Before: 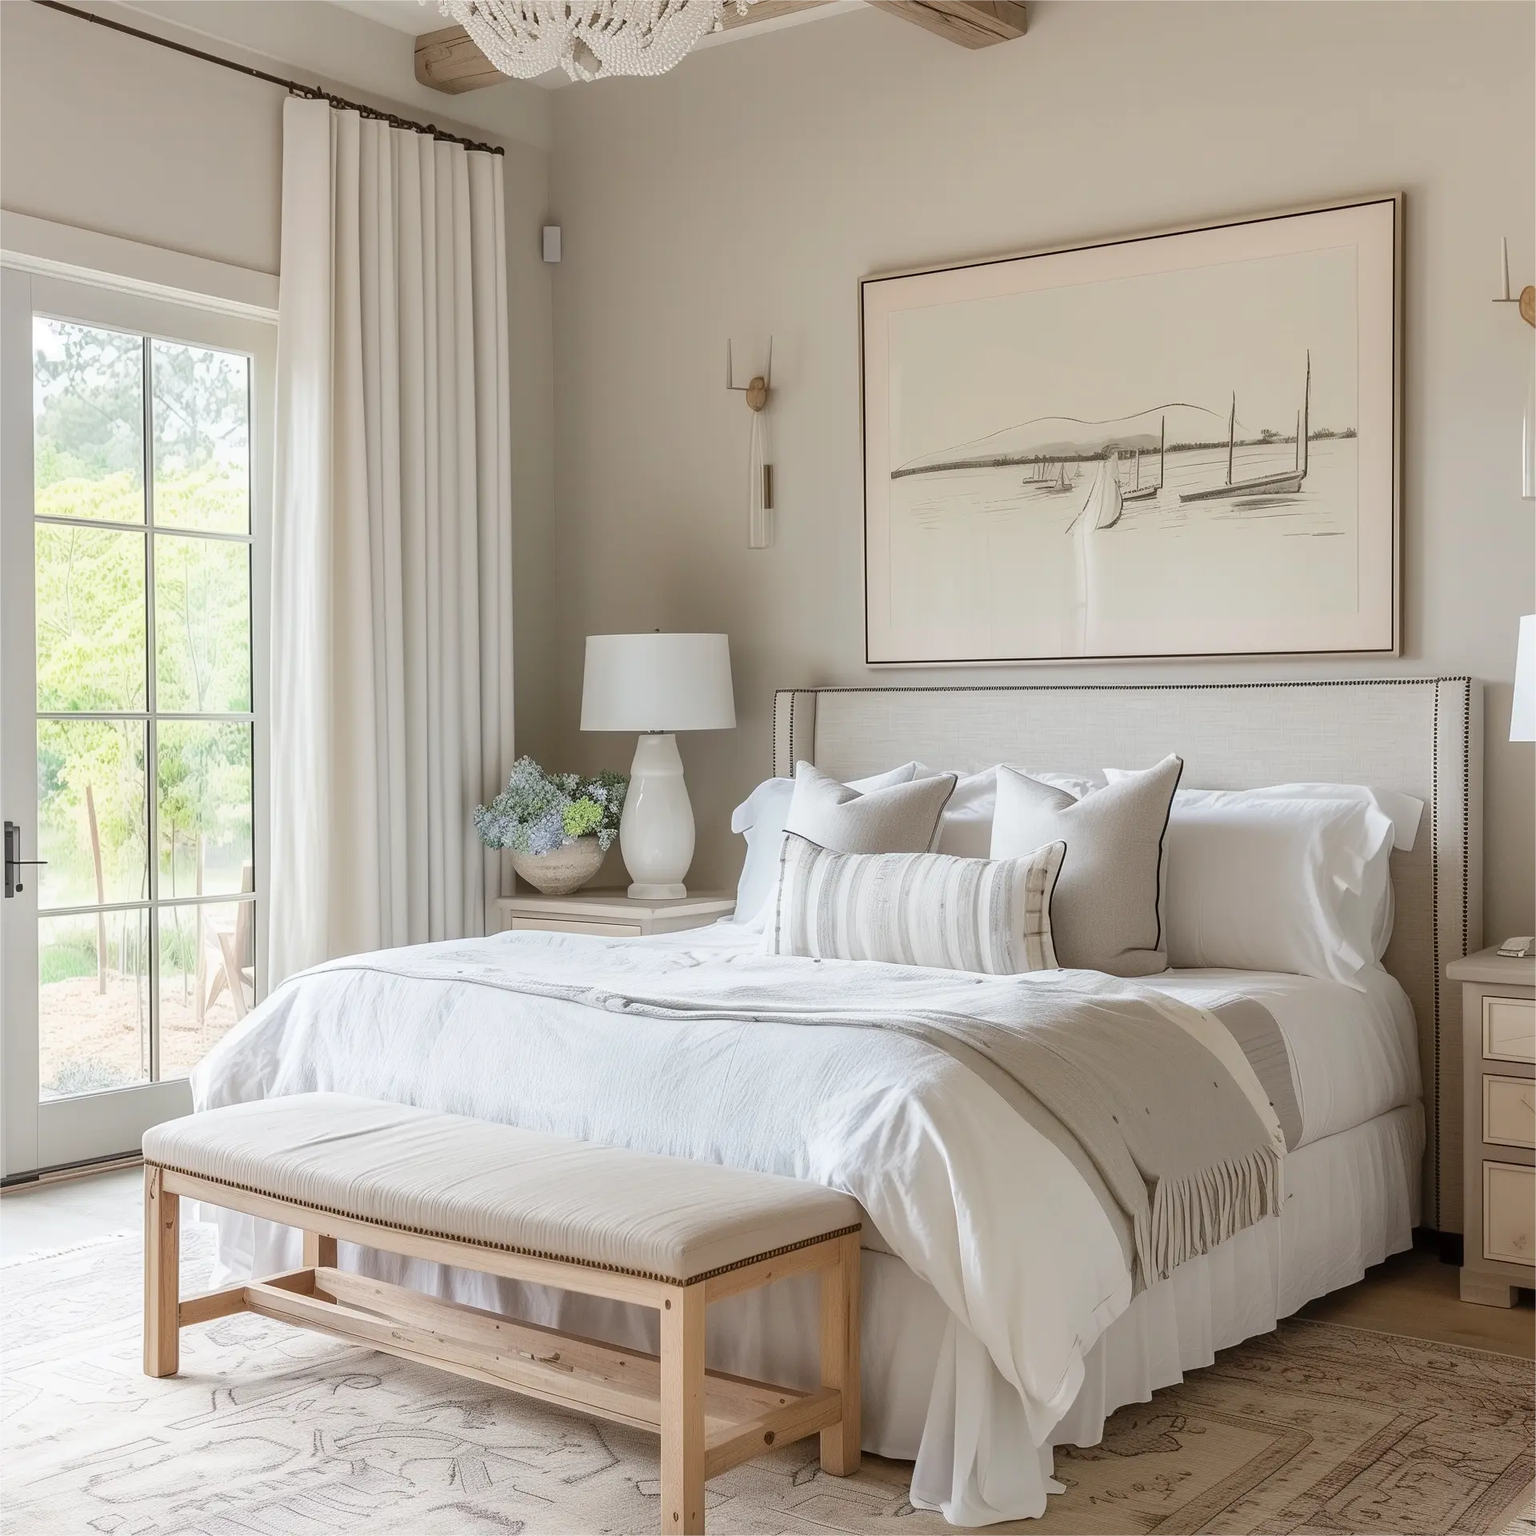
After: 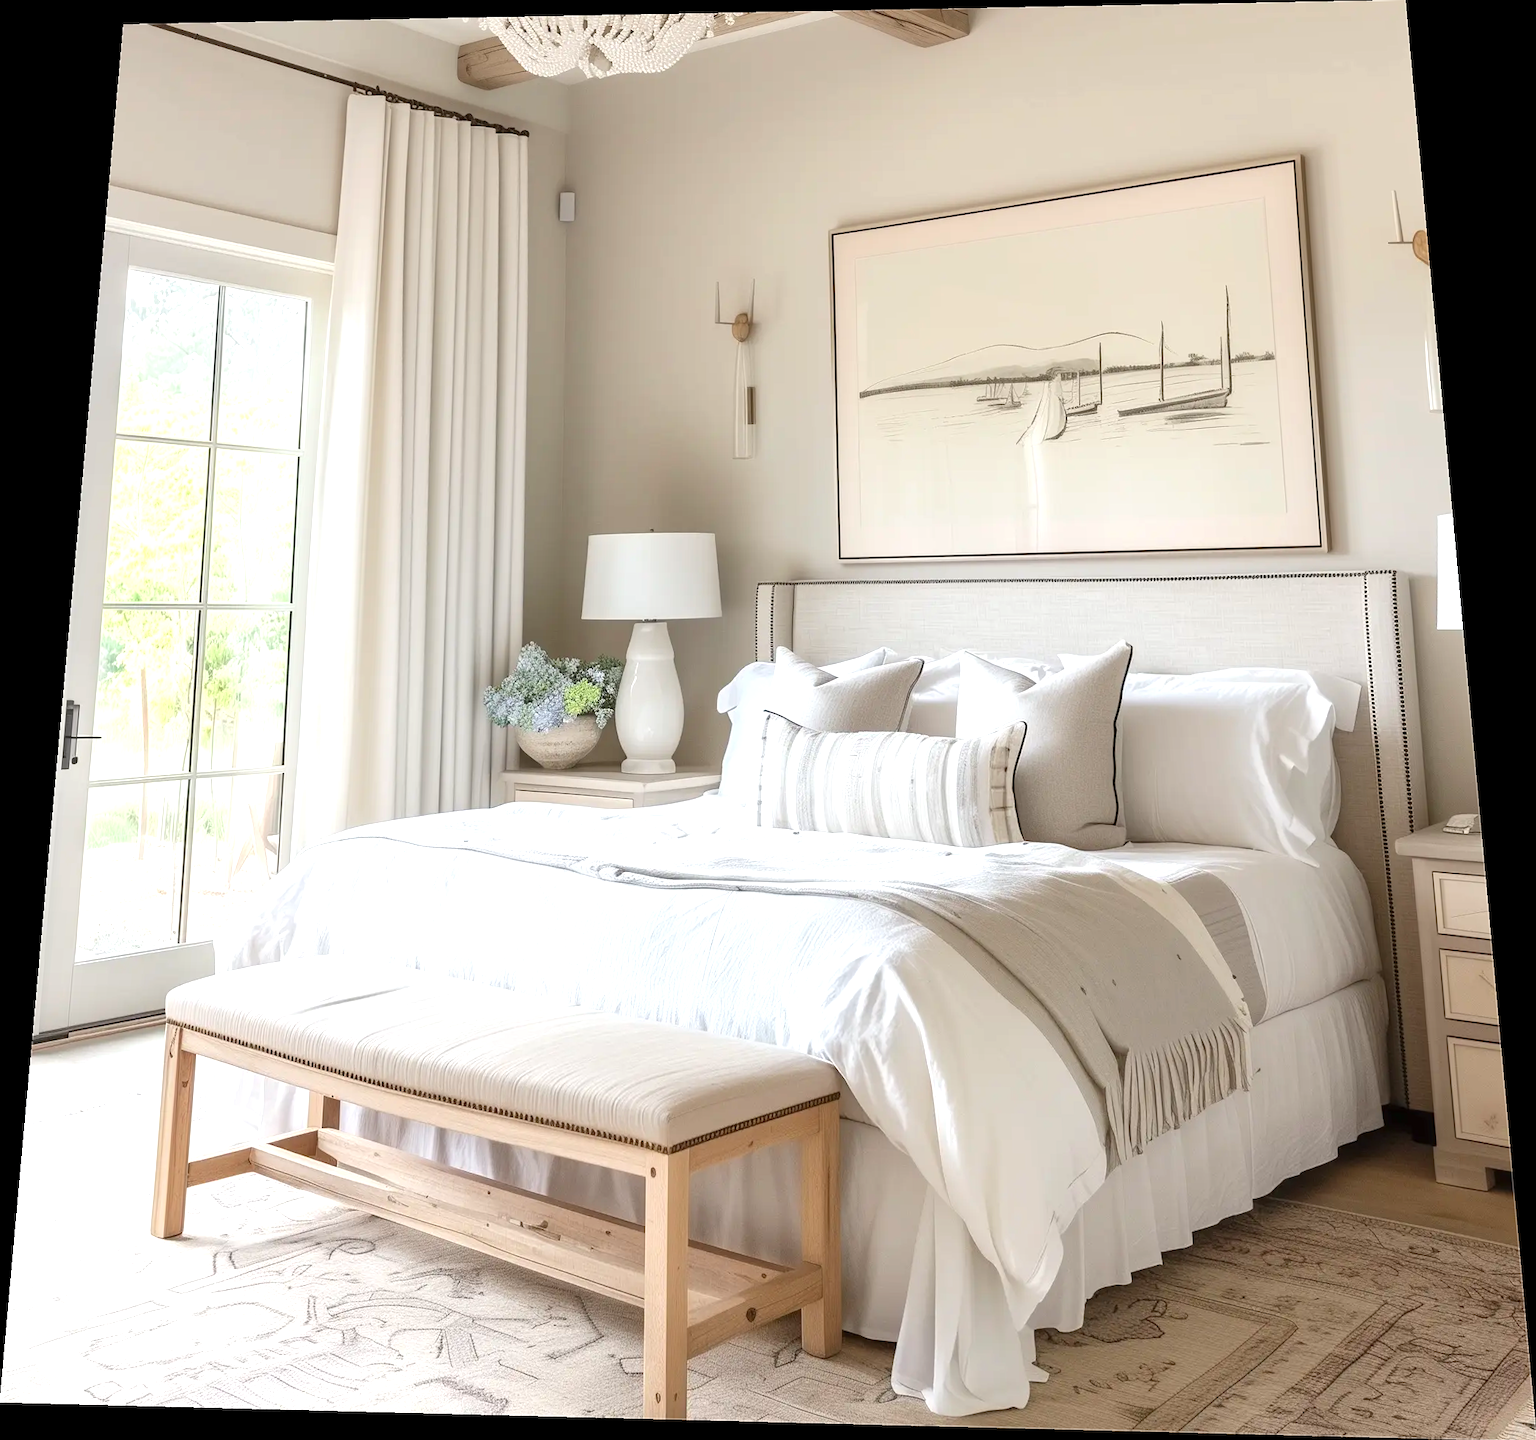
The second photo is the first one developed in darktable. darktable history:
exposure: exposure 0.6 EV, compensate highlight preservation false
rotate and perspective: rotation 0.128°, lens shift (vertical) -0.181, lens shift (horizontal) -0.044, shear 0.001, automatic cropping off
